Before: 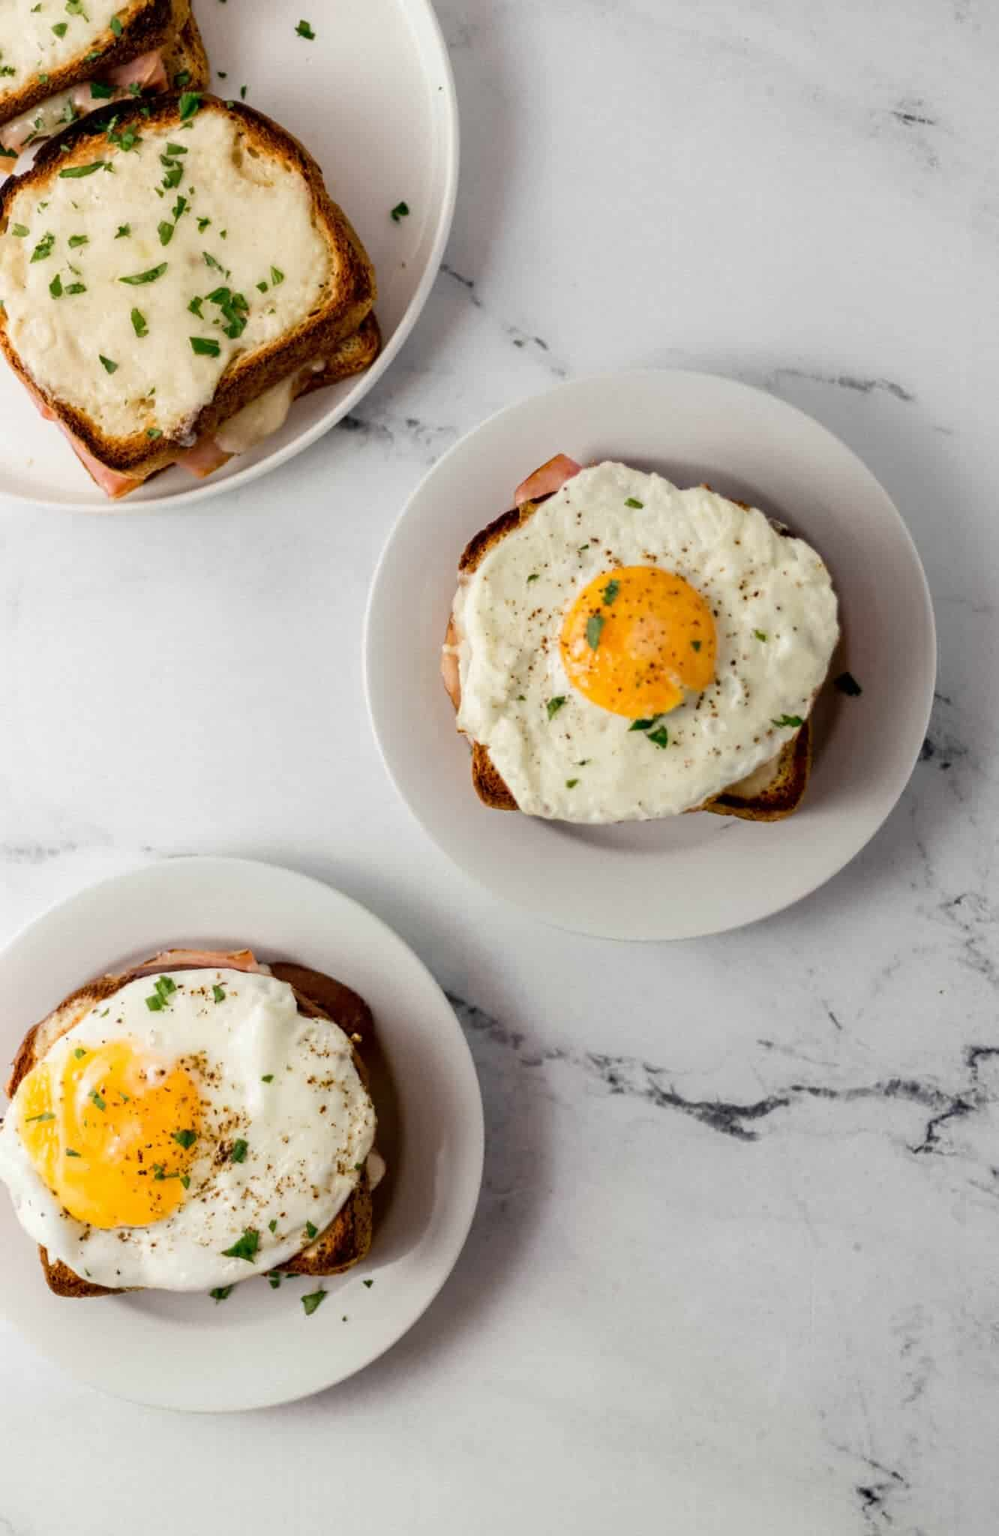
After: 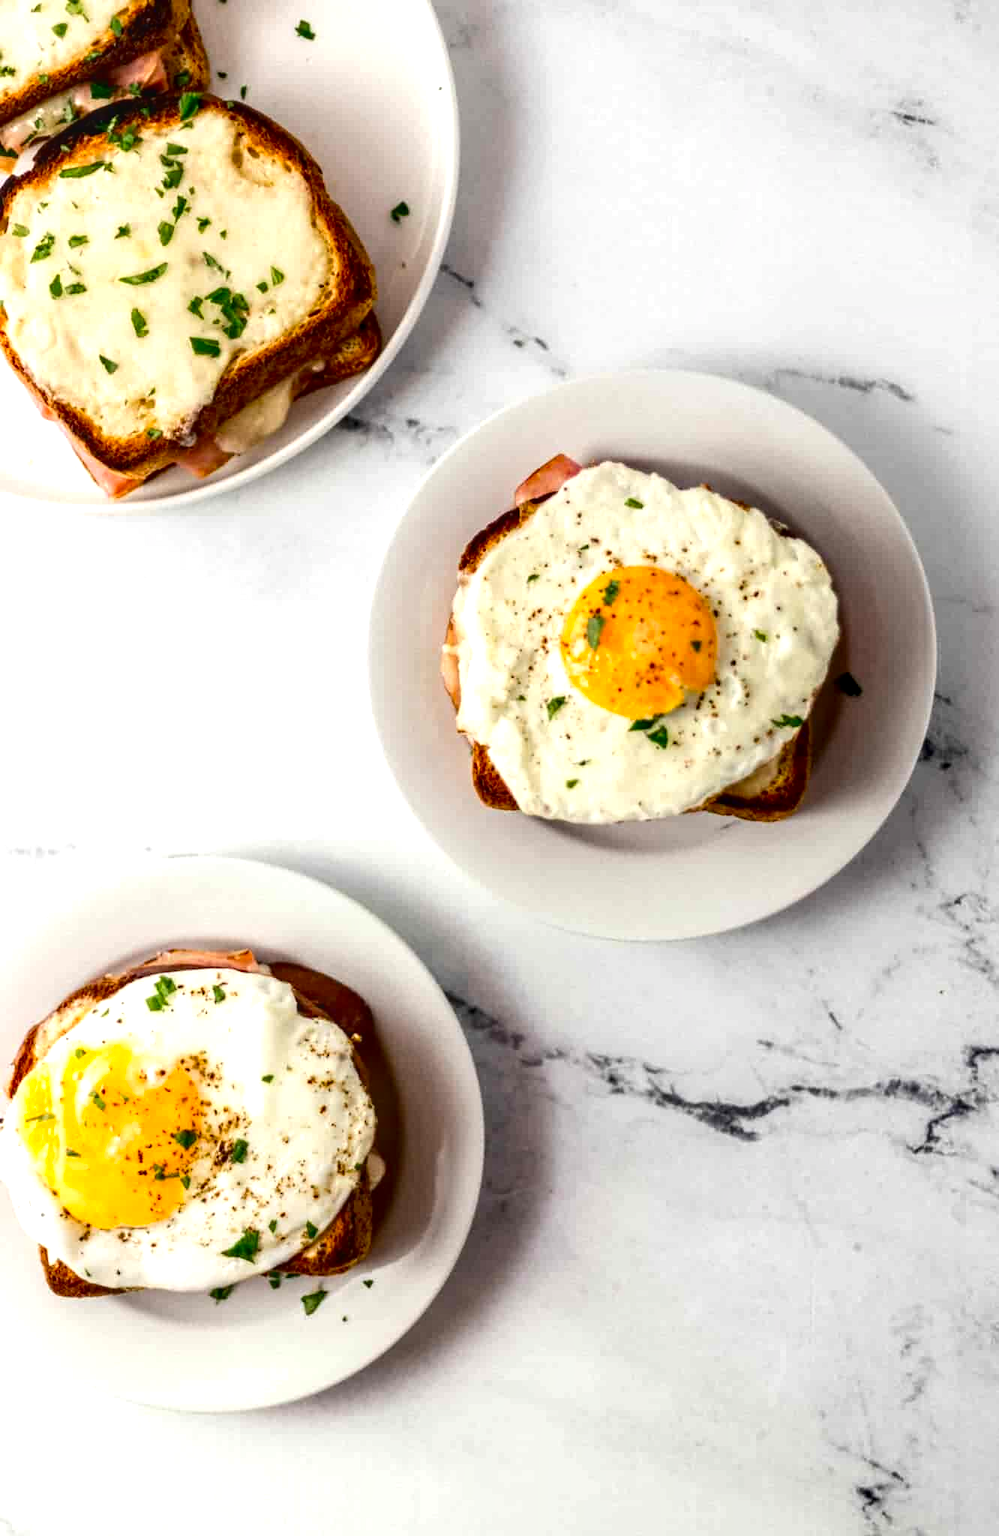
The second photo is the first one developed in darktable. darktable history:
local contrast: on, module defaults
exposure: exposure 0.61 EV, compensate highlight preservation false
contrast brightness saturation: contrast 0.123, brightness -0.125, saturation 0.202
